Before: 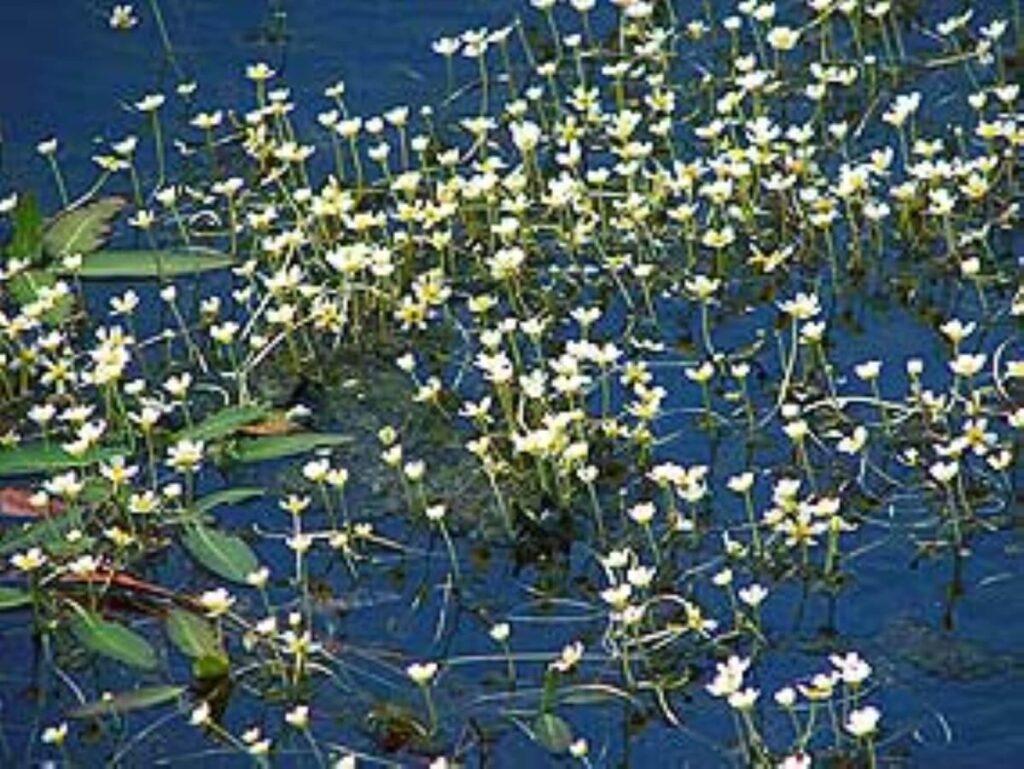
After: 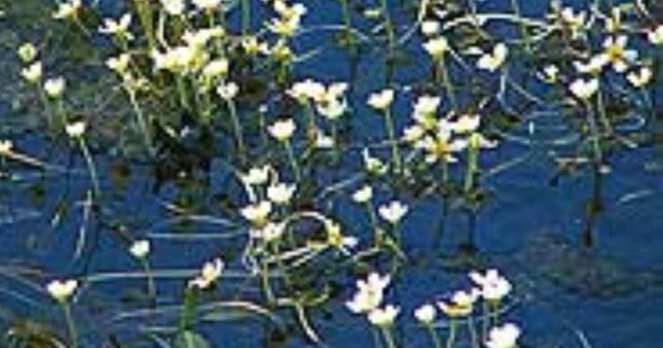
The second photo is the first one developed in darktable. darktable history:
crop and rotate: left 35.216%, top 49.864%, bottom 4.802%
